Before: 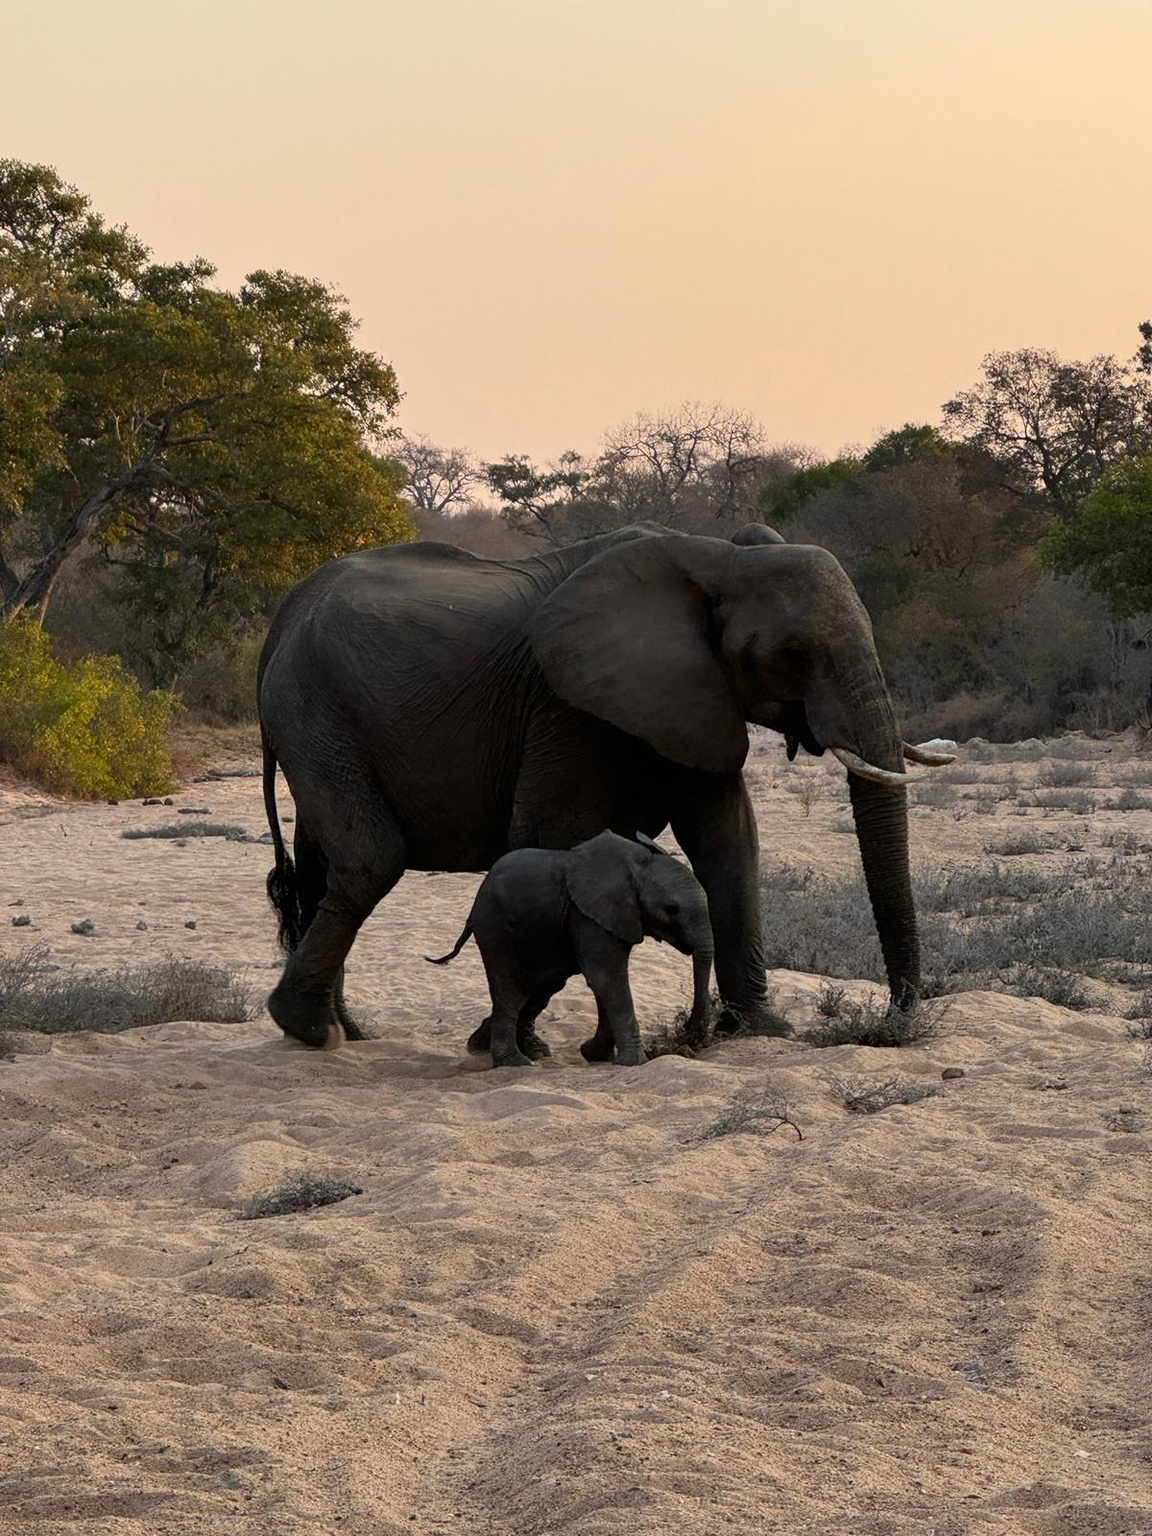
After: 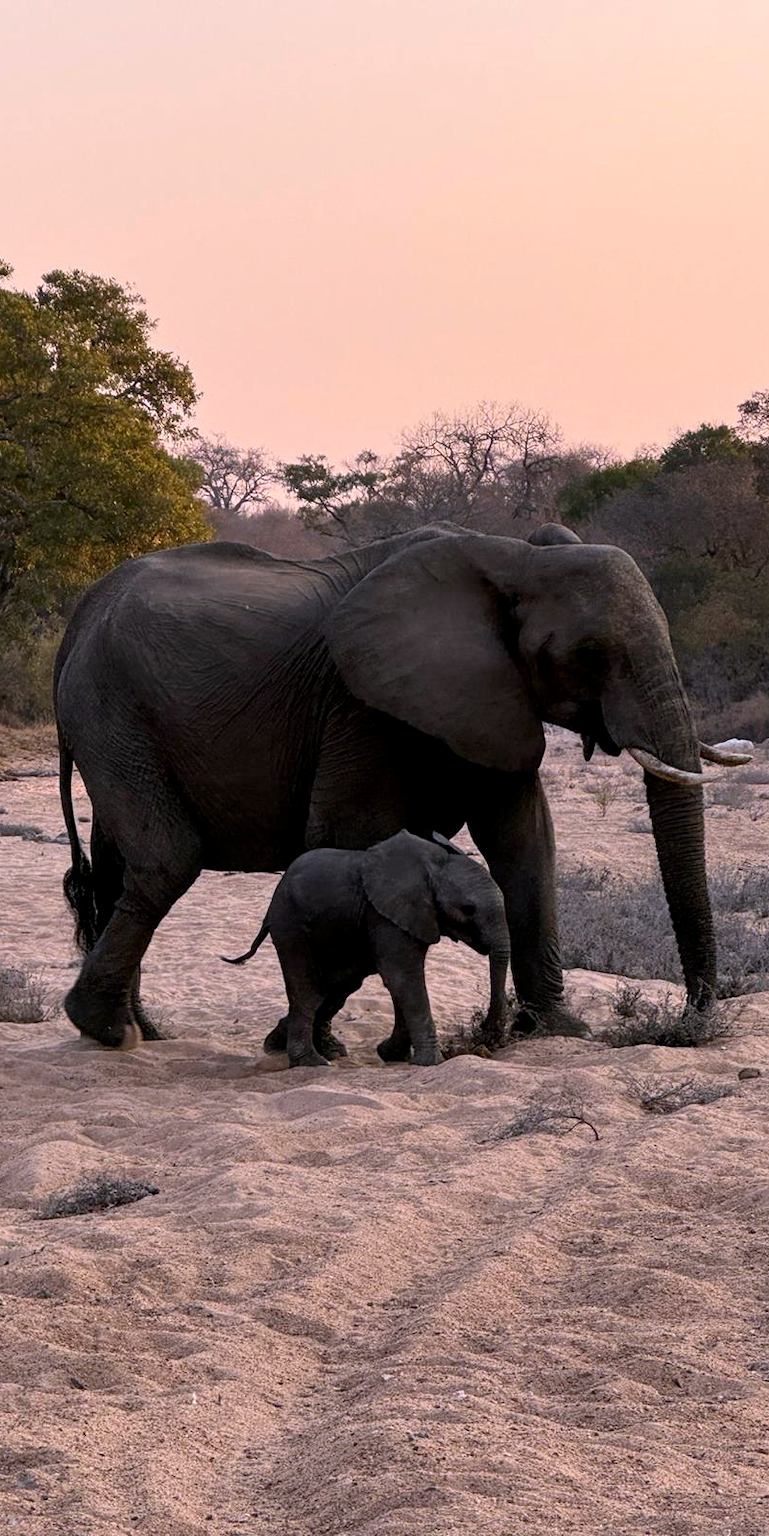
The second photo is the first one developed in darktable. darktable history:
local contrast: highlights 100%, shadows 100%, detail 120%, midtone range 0.2
crop and rotate: left 17.732%, right 15.423%
white balance: red 1.066, blue 1.119
